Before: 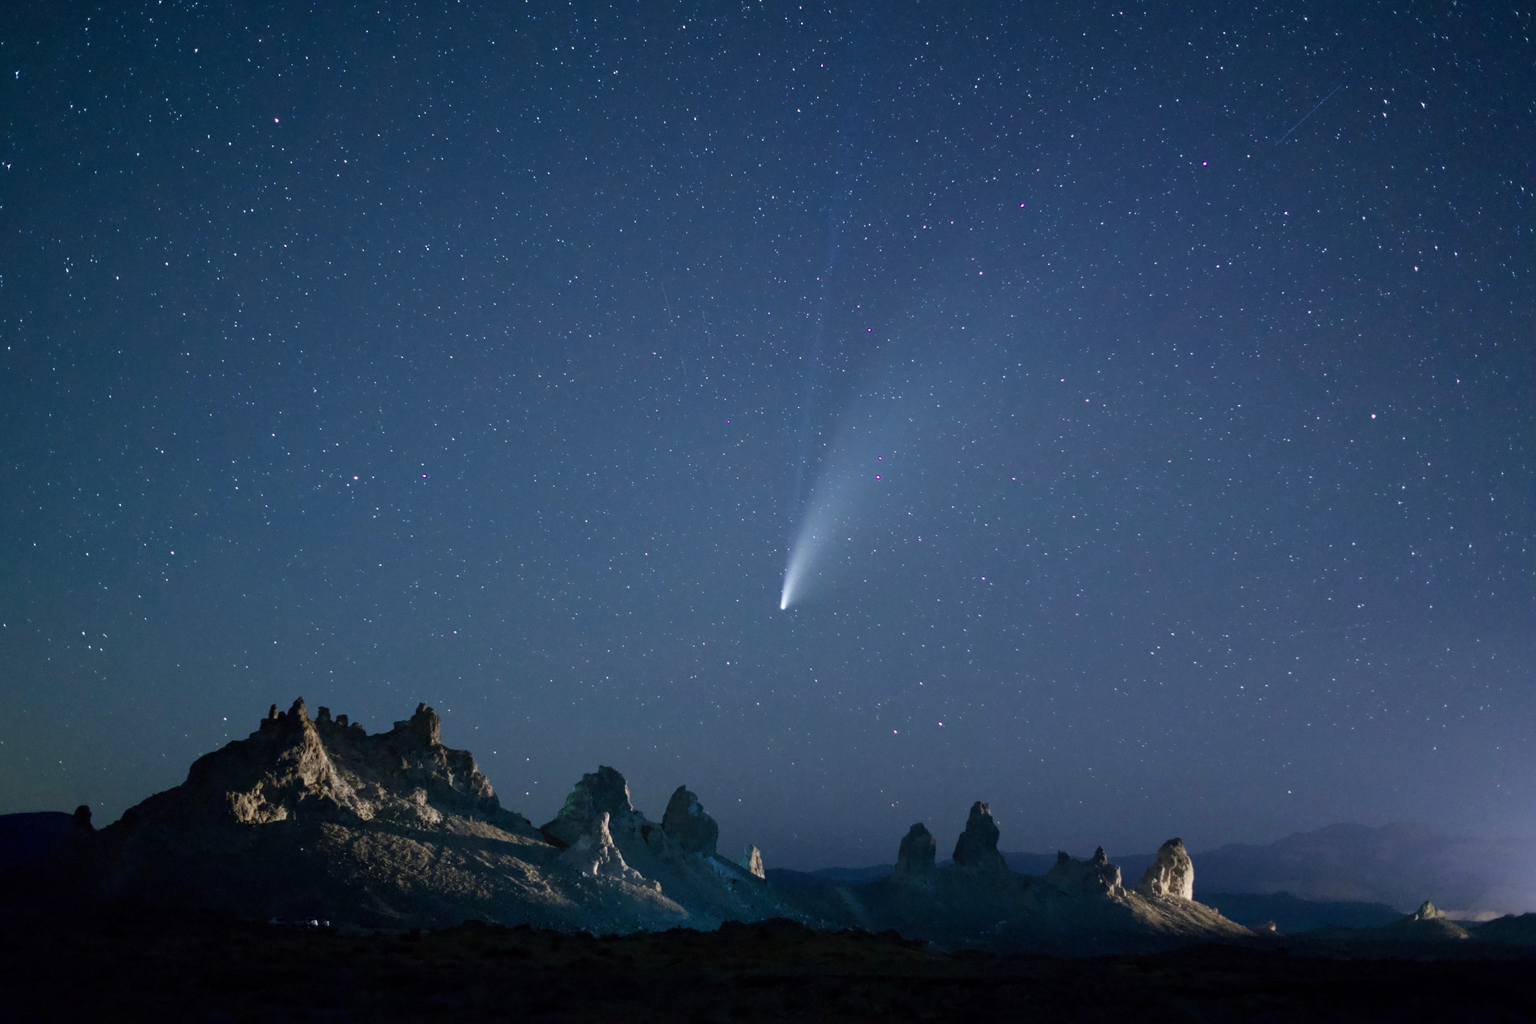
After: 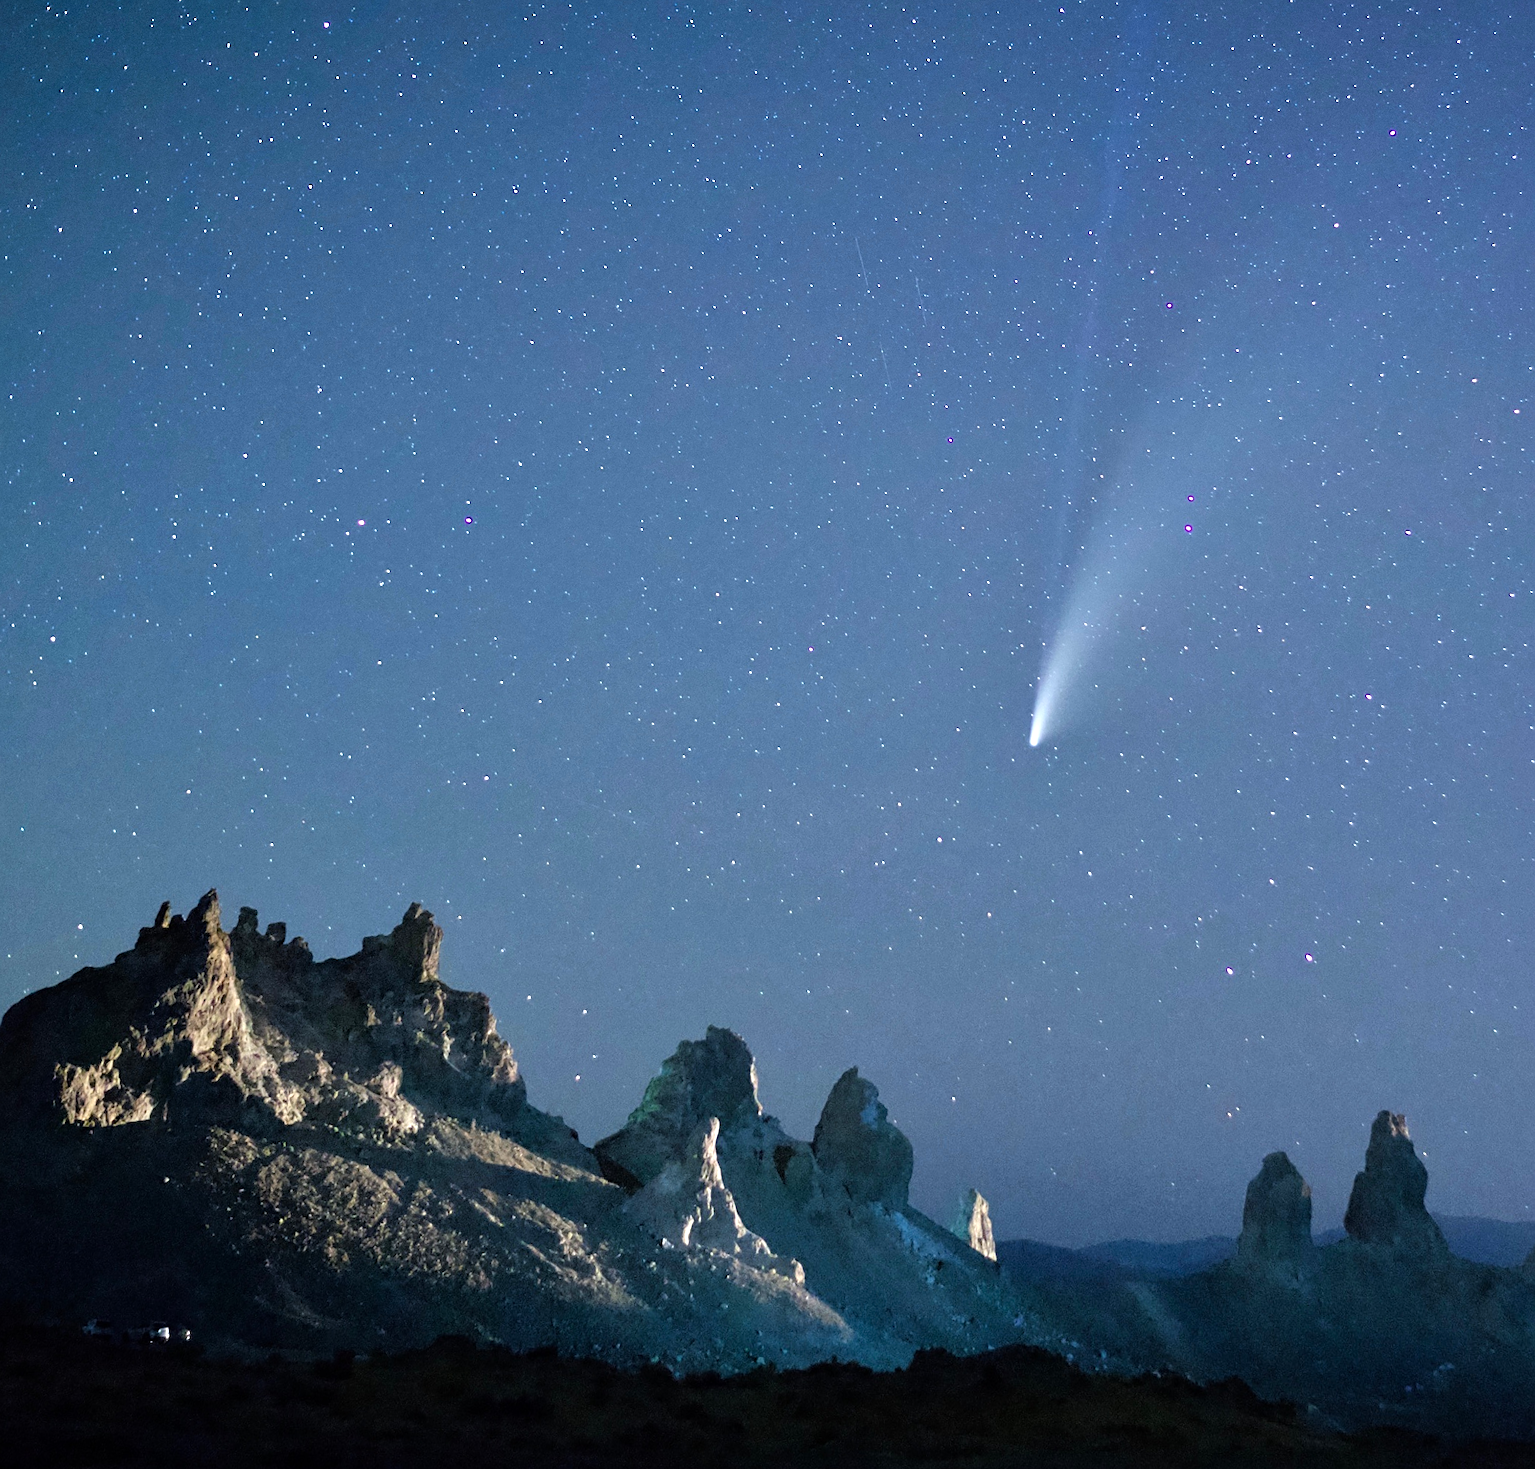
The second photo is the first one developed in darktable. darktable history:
tone equalizer: -7 EV 0.15 EV, -6 EV 0.6 EV, -5 EV 1.15 EV, -4 EV 1.33 EV, -3 EV 1.15 EV, -2 EV 0.6 EV, -1 EV 0.15 EV, mask exposure compensation -0.5 EV
sharpen: on, module defaults
rotate and perspective: rotation 0.72°, lens shift (vertical) -0.352, lens shift (horizontal) -0.051, crop left 0.152, crop right 0.859, crop top 0.019, crop bottom 0.964
crop: top 5.803%, right 27.864%, bottom 5.804%
